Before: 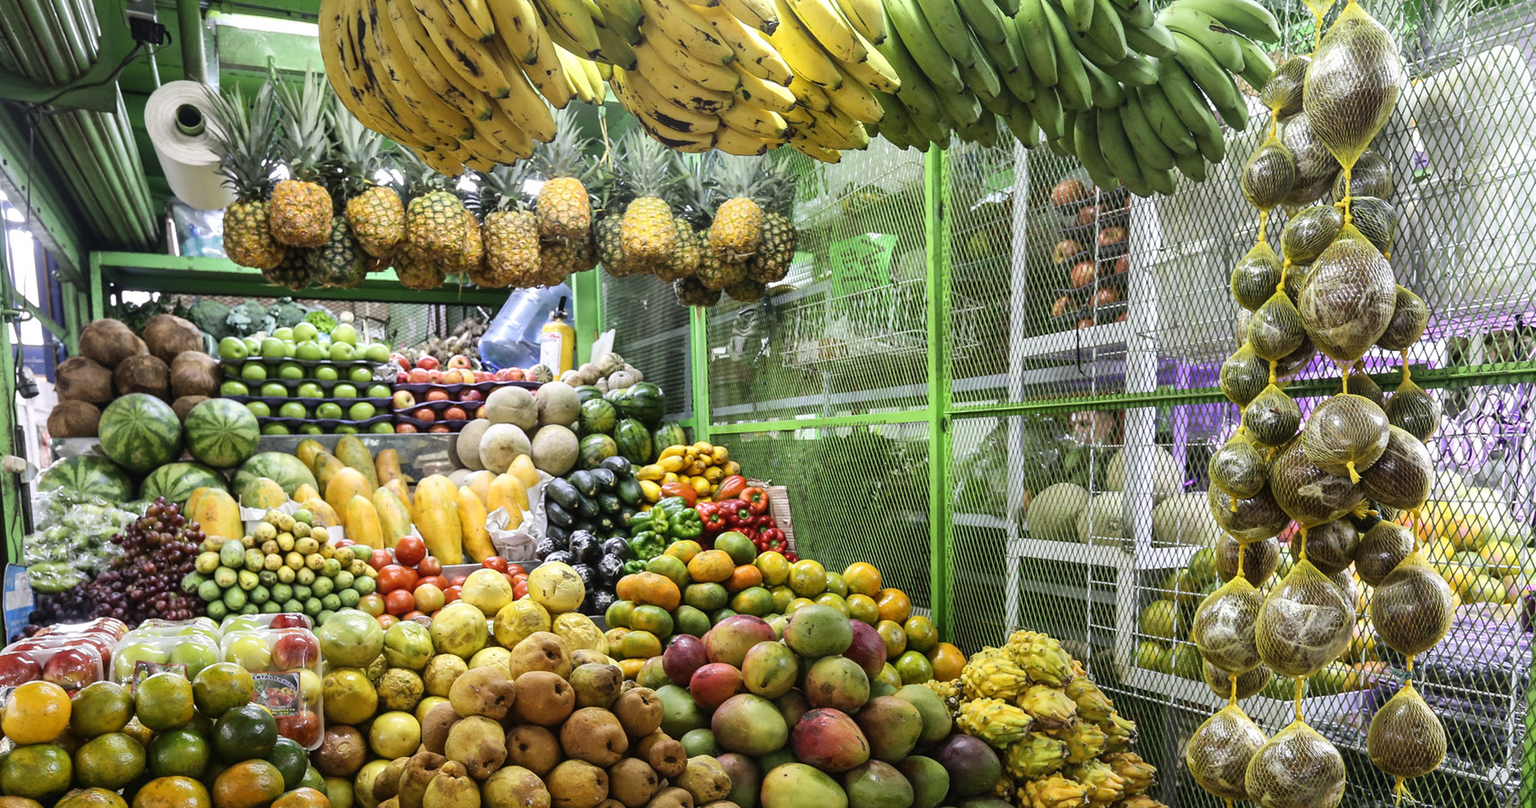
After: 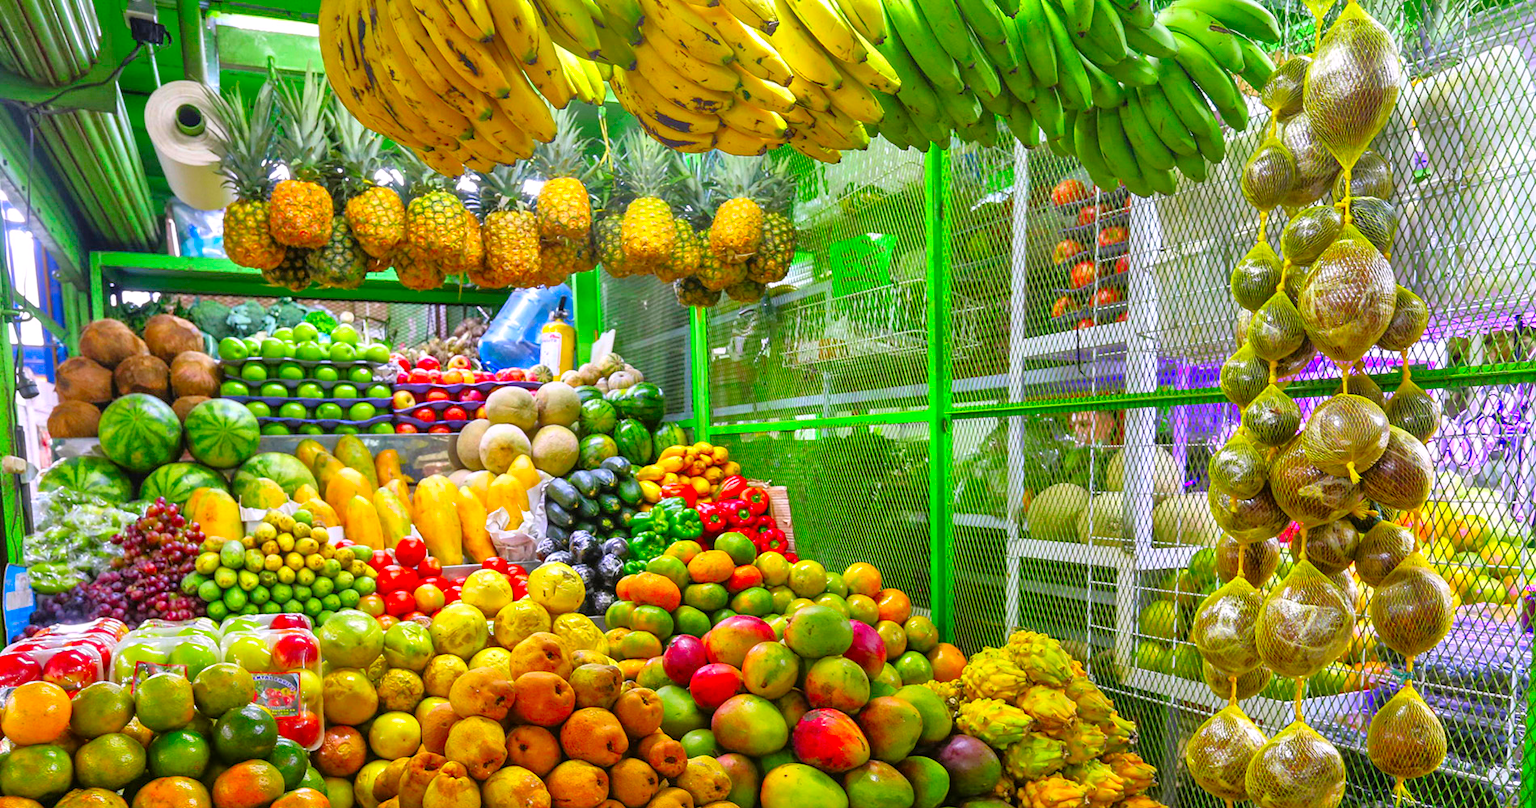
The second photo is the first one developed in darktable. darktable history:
tone equalizer: -7 EV 0.149 EV, -6 EV 0.583 EV, -5 EV 1.16 EV, -4 EV 1.34 EV, -3 EV 1.14 EV, -2 EV 0.6 EV, -1 EV 0.152 EV
color correction: highlights a* 1.51, highlights b* -1.72, saturation 2.51
